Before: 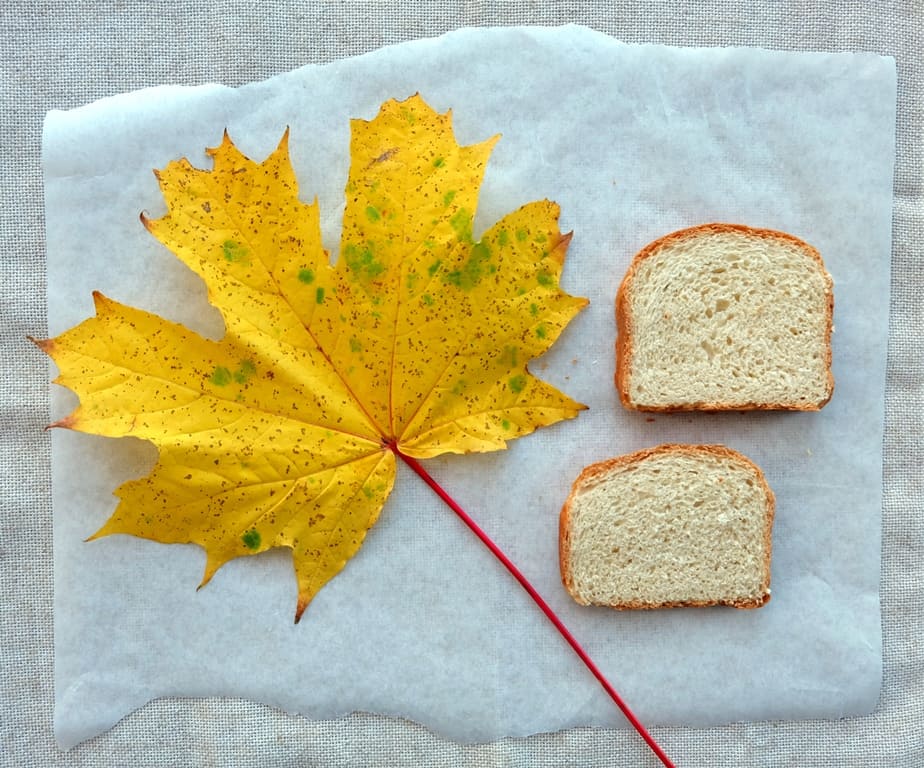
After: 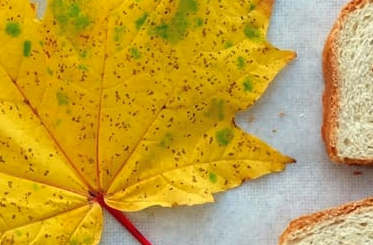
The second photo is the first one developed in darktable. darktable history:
color correction: highlights a* 0.207, highlights b* 2.7, shadows a* -0.874, shadows b* -4.78
crop: left 31.751%, top 32.172%, right 27.8%, bottom 35.83%
